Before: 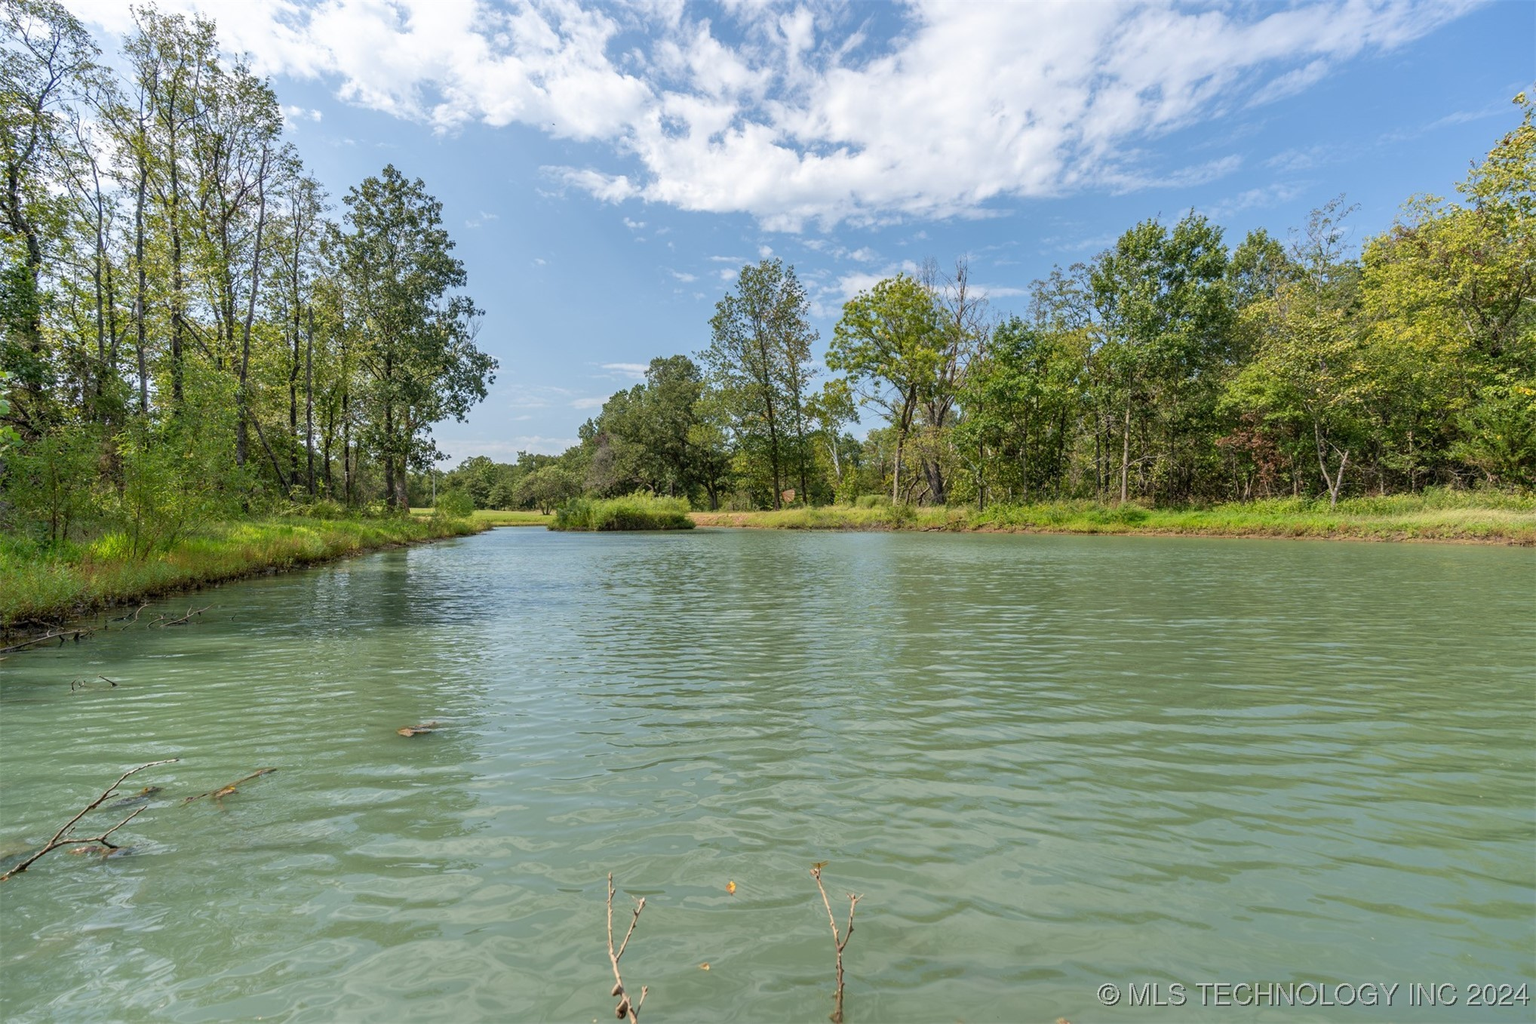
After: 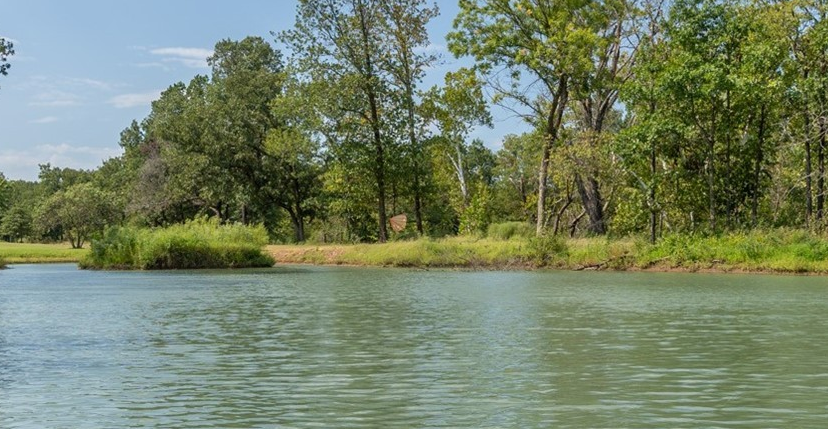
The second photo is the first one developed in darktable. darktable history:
crop: left 31.819%, top 31.991%, right 27.468%, bottom 36.351%
